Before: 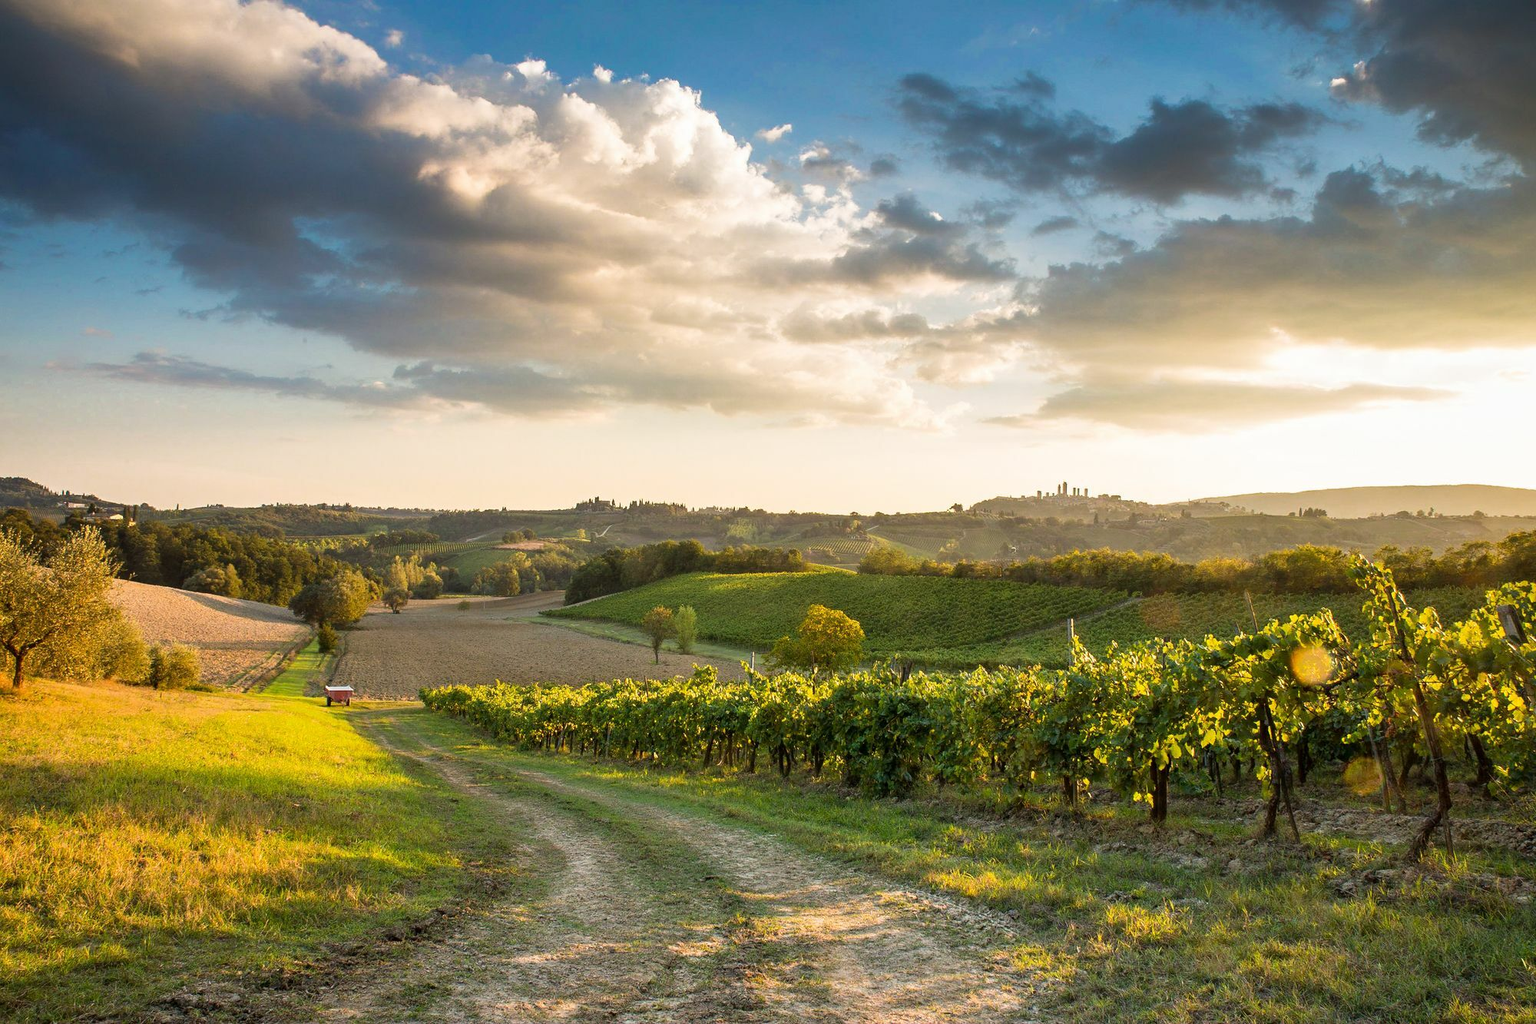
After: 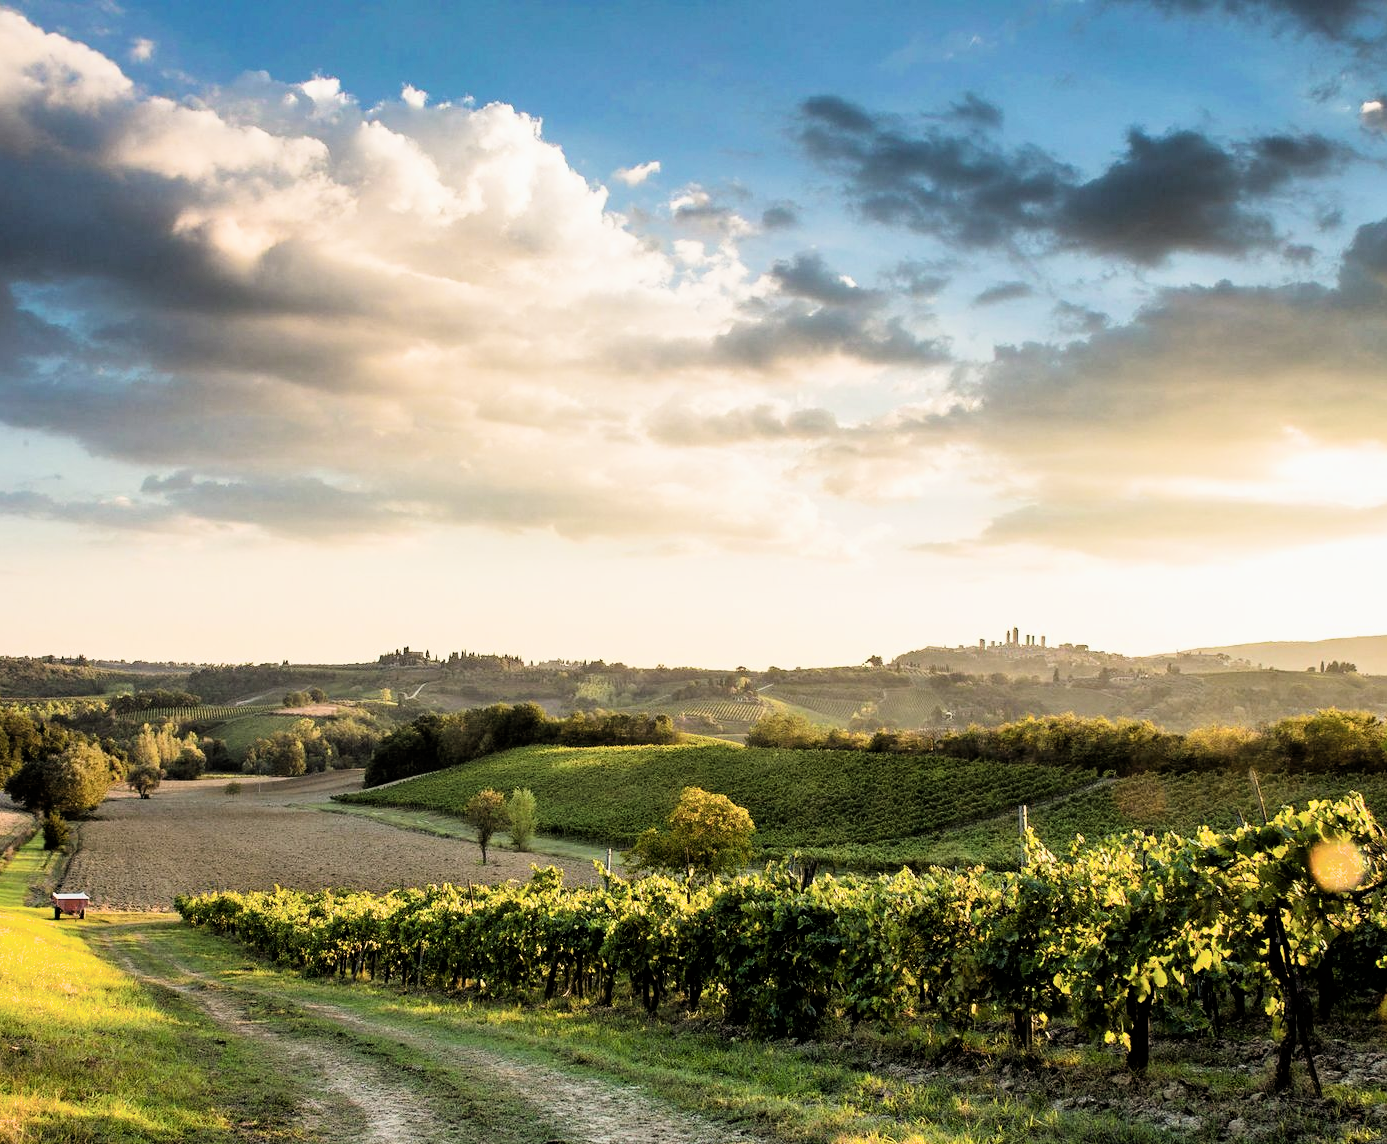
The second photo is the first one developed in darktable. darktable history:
crop: left 18.558%, right 12.069%, bottom 14.12%
exposure: black level correction 0, exposure 0.2 EV, compensate highlight preservation false
filmic rgb: black relative exposure -4.04 EV, white relative exposure 2.99 EV, hardness 2.99, contrast 1.489
color zones: curves: ch1 [(0, 0.469) (0.01, 0.469) (0.12, 0.446) (0.248, 0.469) (0.5, 0.5) (0.748, 0.5) (0.99, 0.469) (1, 0.469)]
